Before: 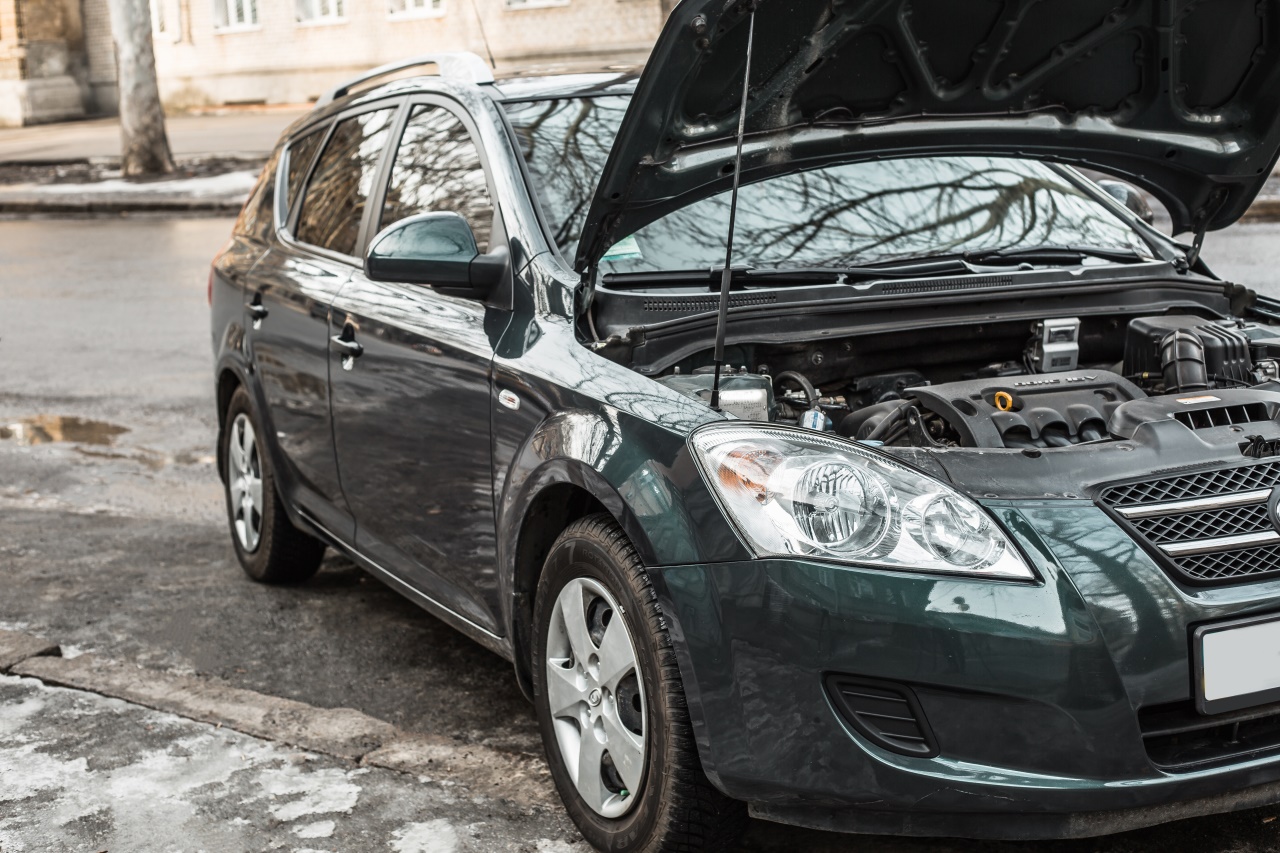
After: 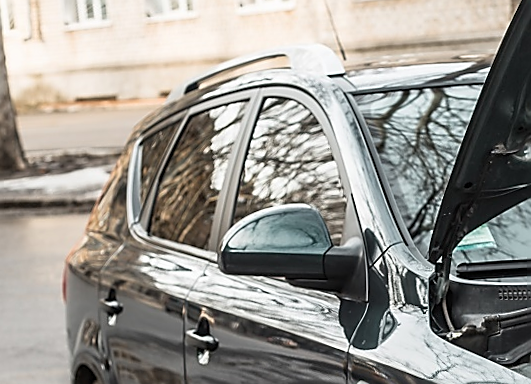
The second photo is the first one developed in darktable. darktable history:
crop and rotate: left 10.817%, top 0.062%, right 47.194%, bottom 53.626%
sharpen: radius 1.4, amount 1.25, threshold 0.7
rotate and perspective: rotation -1°, crop left 0.011, crop right 0.989, crop top 0.025, crop bottom 0.975
